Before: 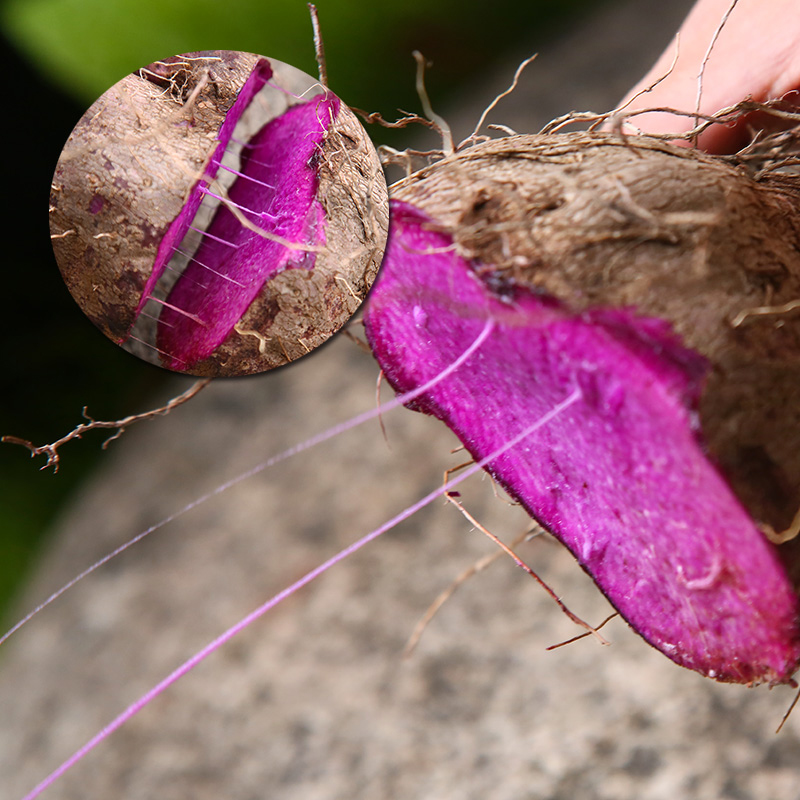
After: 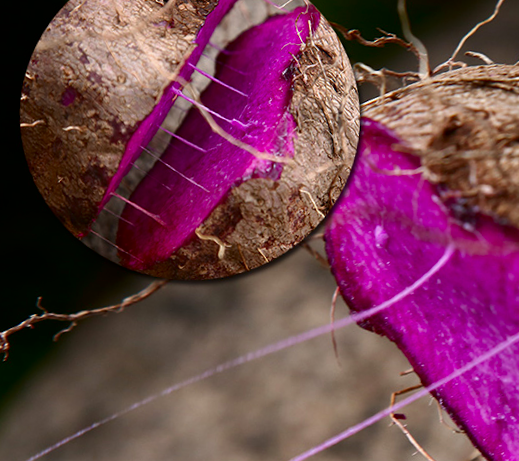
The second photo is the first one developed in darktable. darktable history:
crop and rotate: angle -4.99°, left 2.122%, top 6.945%, right 27.566%, bottom 30.519%
contrast brightness saturation: brightness -0.2, saturation 0.08
